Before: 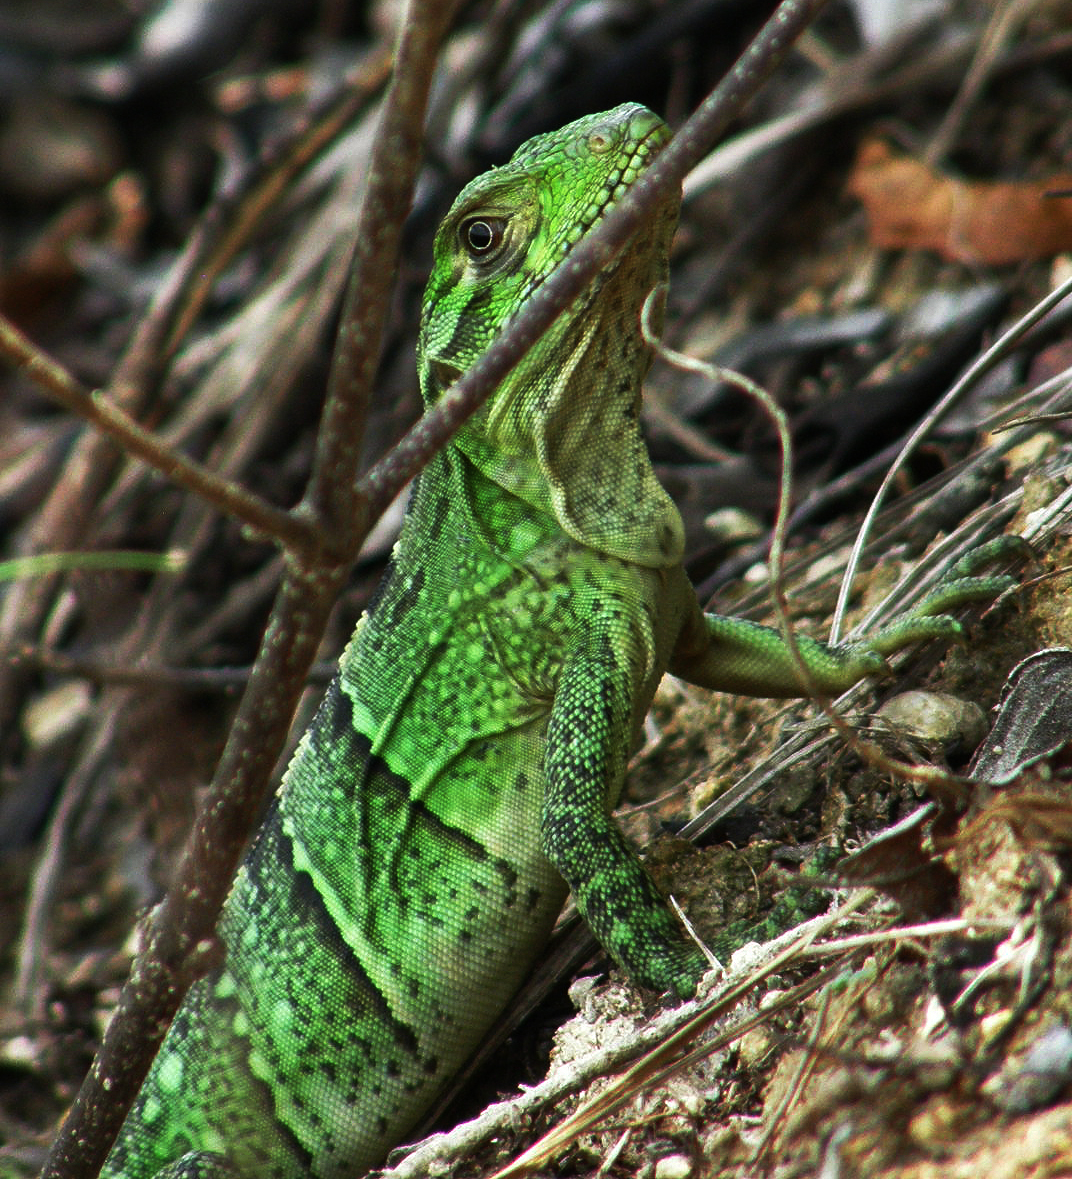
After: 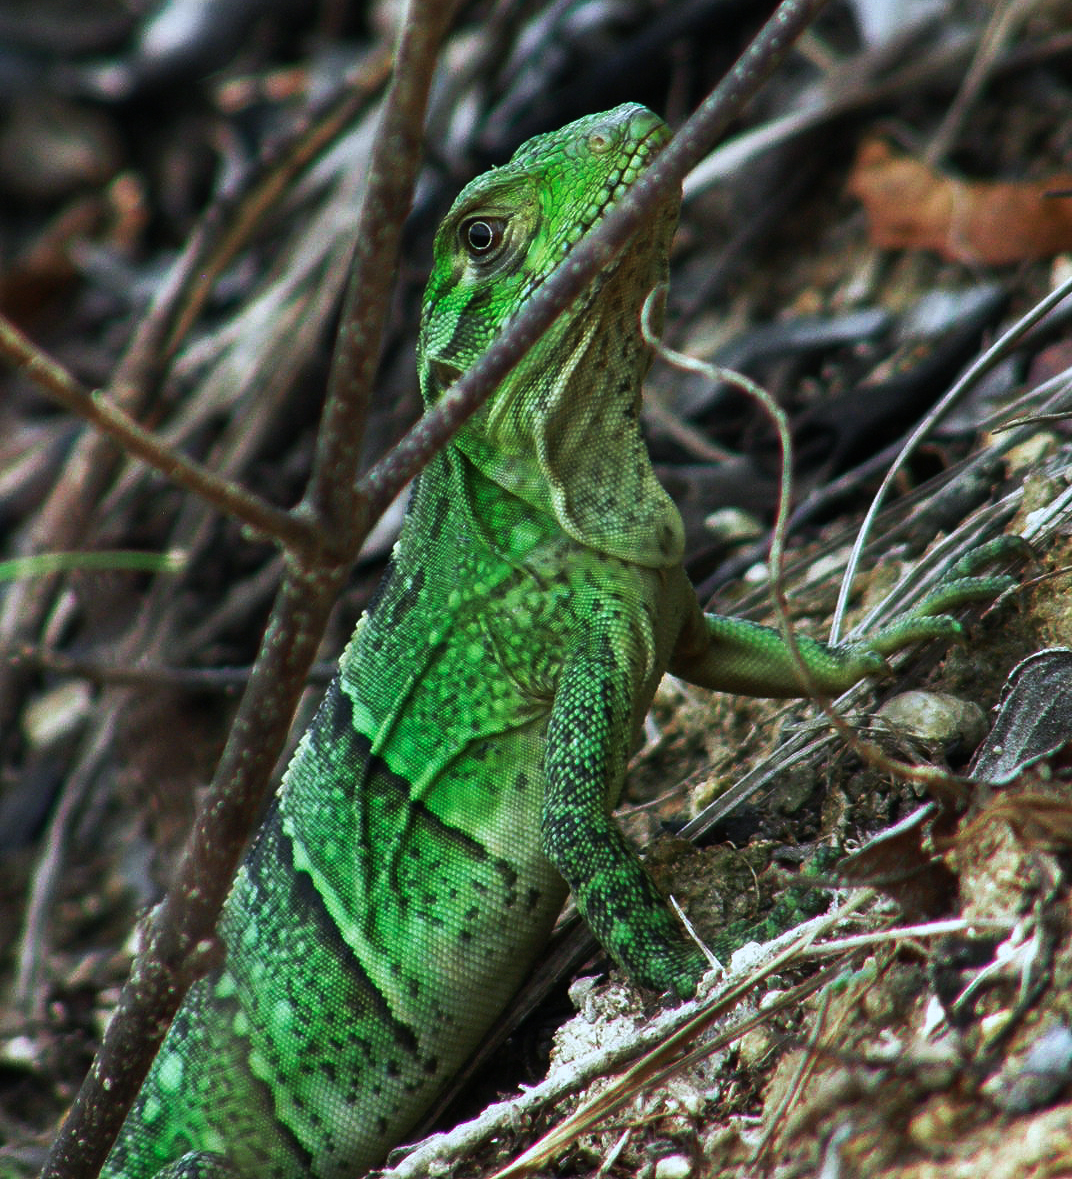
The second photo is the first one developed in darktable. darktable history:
color zones: curves: ch0 [(0, 0.444) (0.143, 0.442) (0.286, 0.441) (0.429, 0.441) (0.571, 0.441) (0.714, 0.441) (0.857, 0.442) (1, 0.444)]
color calibration: x 0.37, y 0.382, temperature 4313.32 K
